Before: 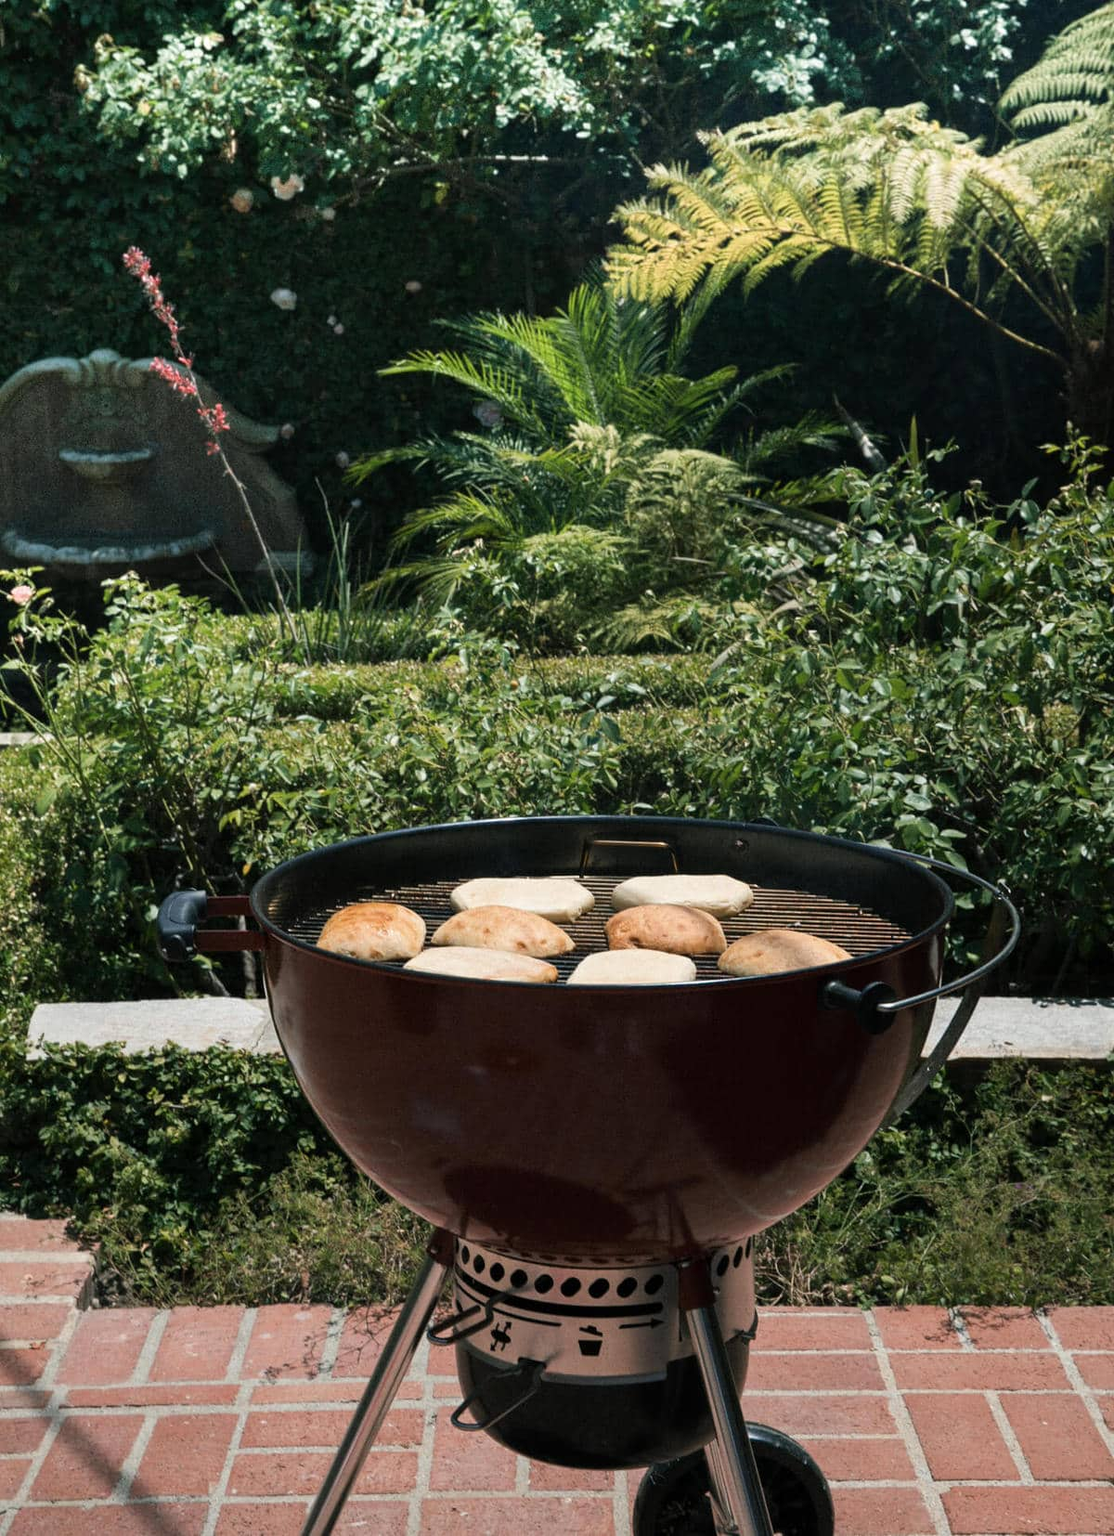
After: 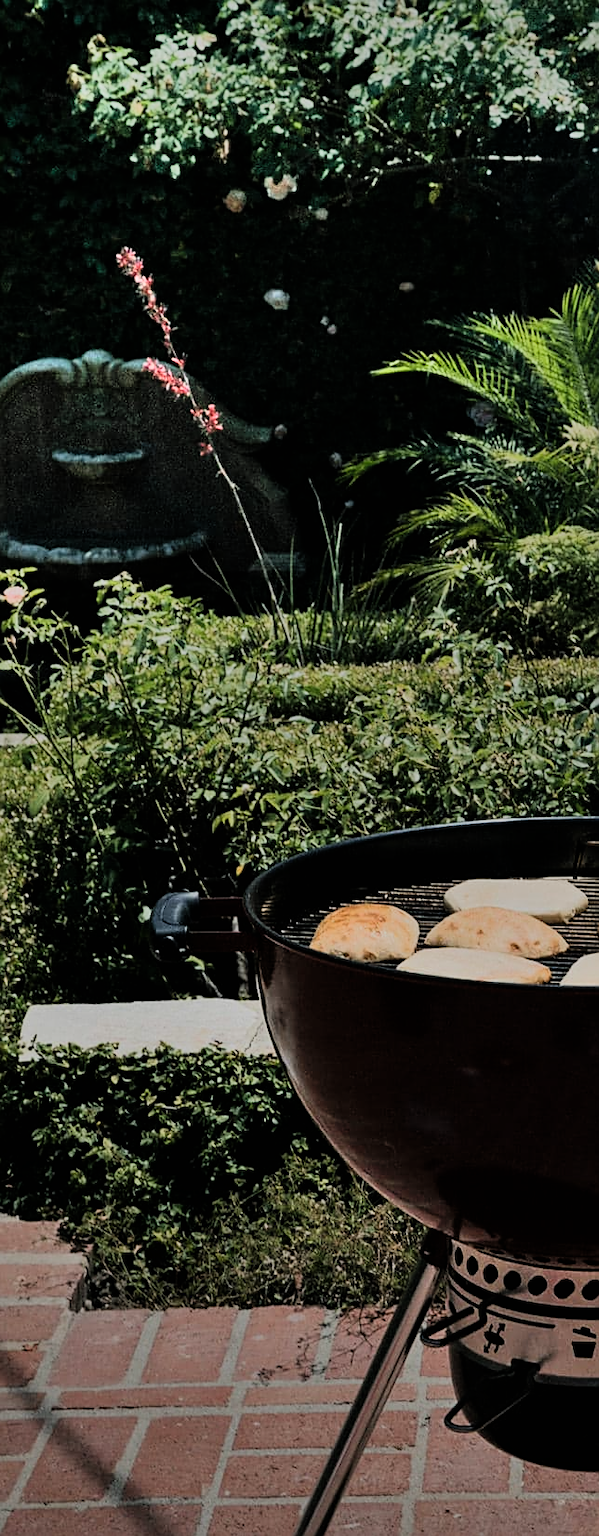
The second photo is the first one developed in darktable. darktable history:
sharpen: on, module defaults
crop: left 0.721%, right 45.529%, bottom 0.083%
exposure: exposure -1.382 EV, compensate exposure bias true, compensate highlight preservation false
filmic rgb: black relative exposure -7.65 EV, white relative exposure 4.56 EV, threshold 5.98 EV, hardness 3.61, enable highlight reconstruction true
shadows and highlights: soften with gaussian
